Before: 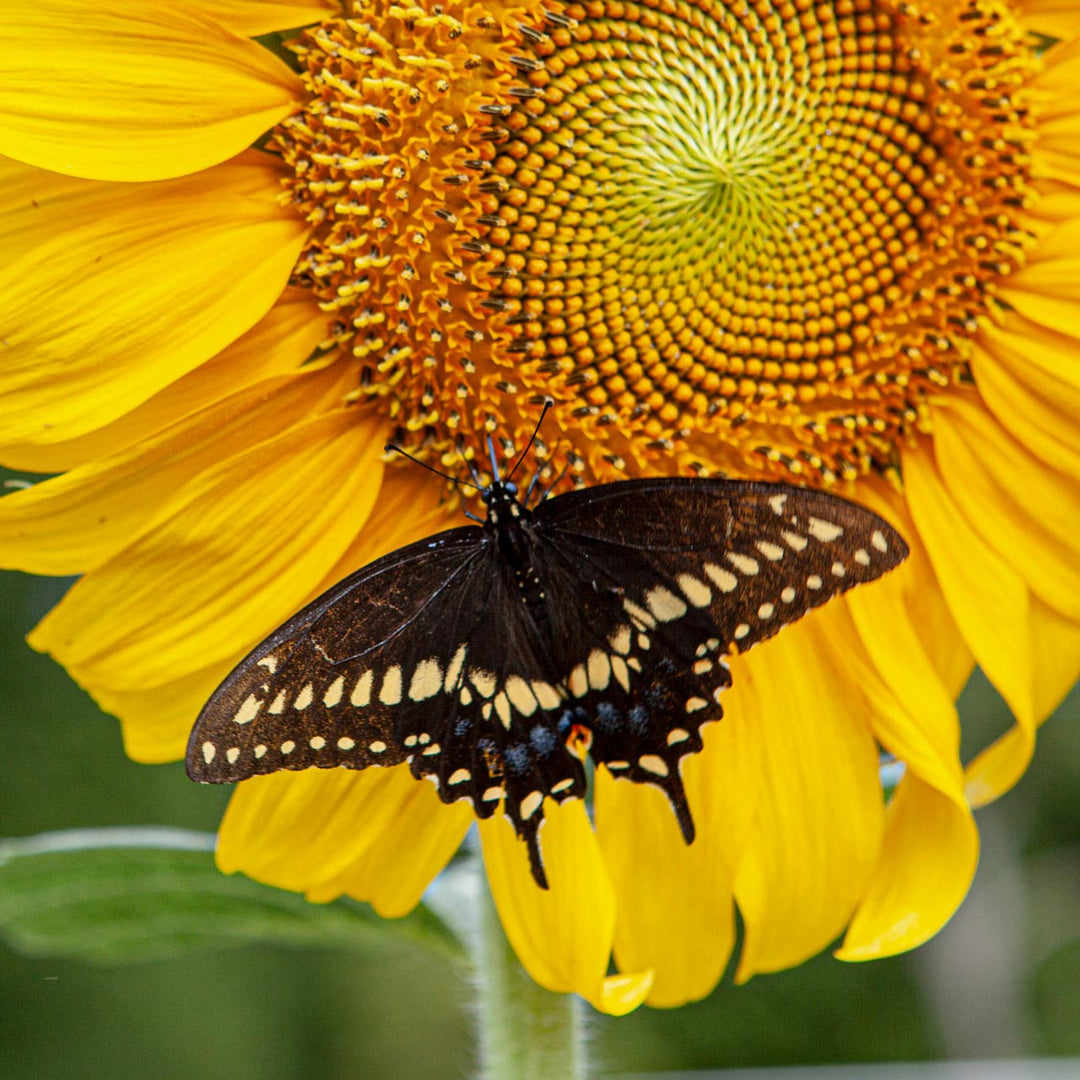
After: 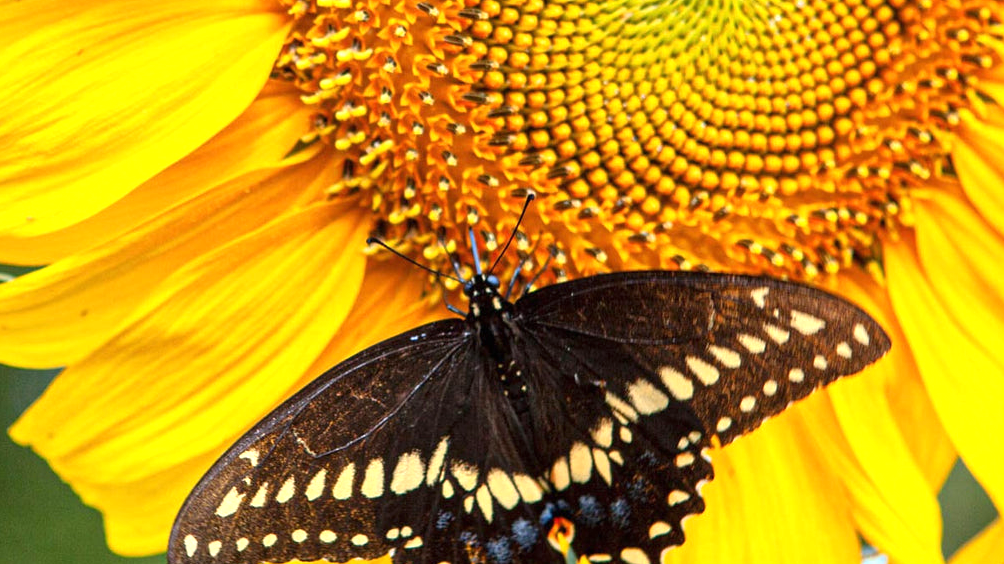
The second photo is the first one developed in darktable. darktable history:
crop: left 1.744%, top 19.225%, right 5.069%, bottom 28.357%
exposure: black level correction 0, exposure 0.7 EV, compensate exposure bias true, compensate highlight preservation false
